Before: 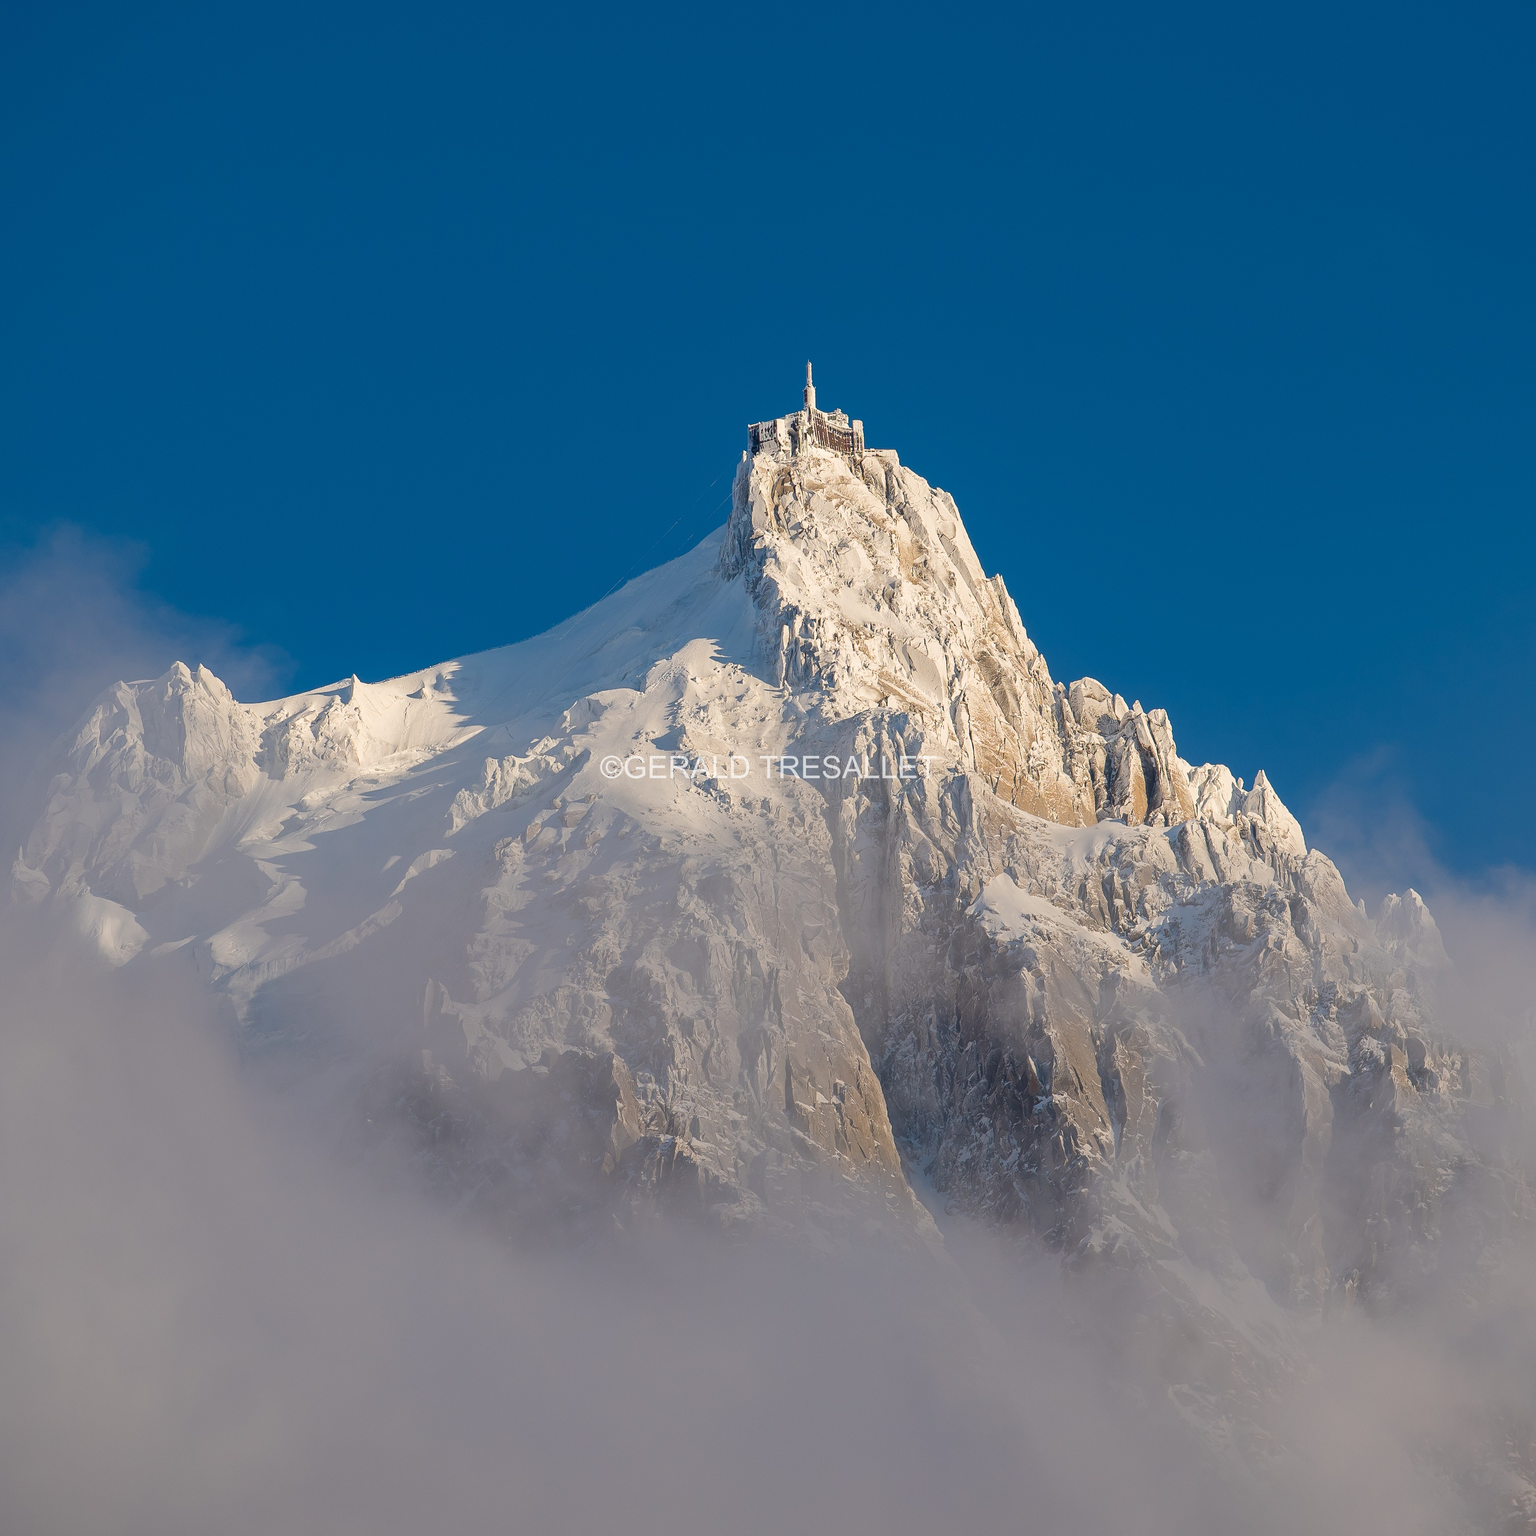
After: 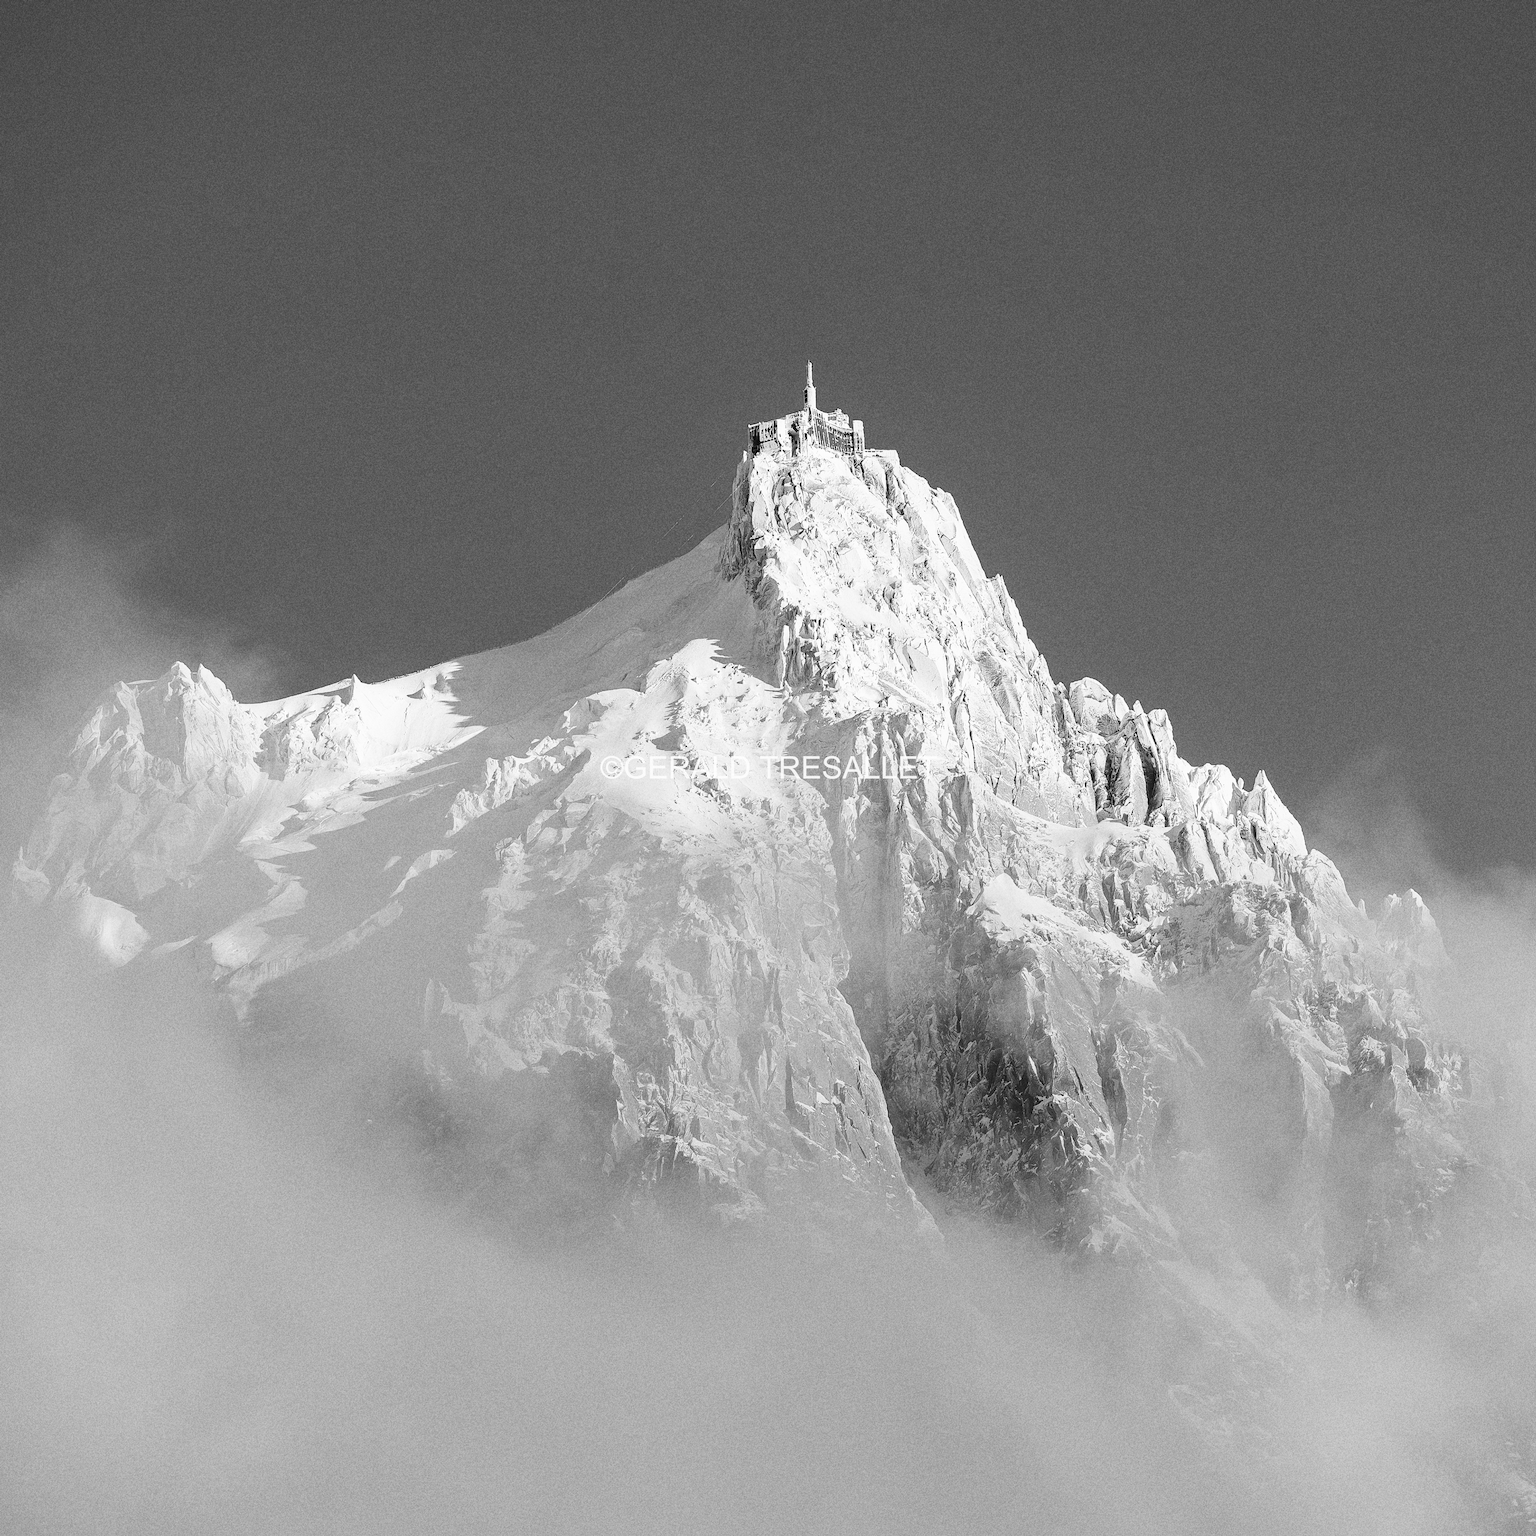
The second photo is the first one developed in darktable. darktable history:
grain: coarseness 0.09 ISO, strength 40%
base curve: curves: ch0 [(0, 0) (0.04, 0.03) (0.133, 0.232) (0.448, 0.748) (0.843, 0.968) (1, 1)], preserve colors none
monochrome: on, module defaults
